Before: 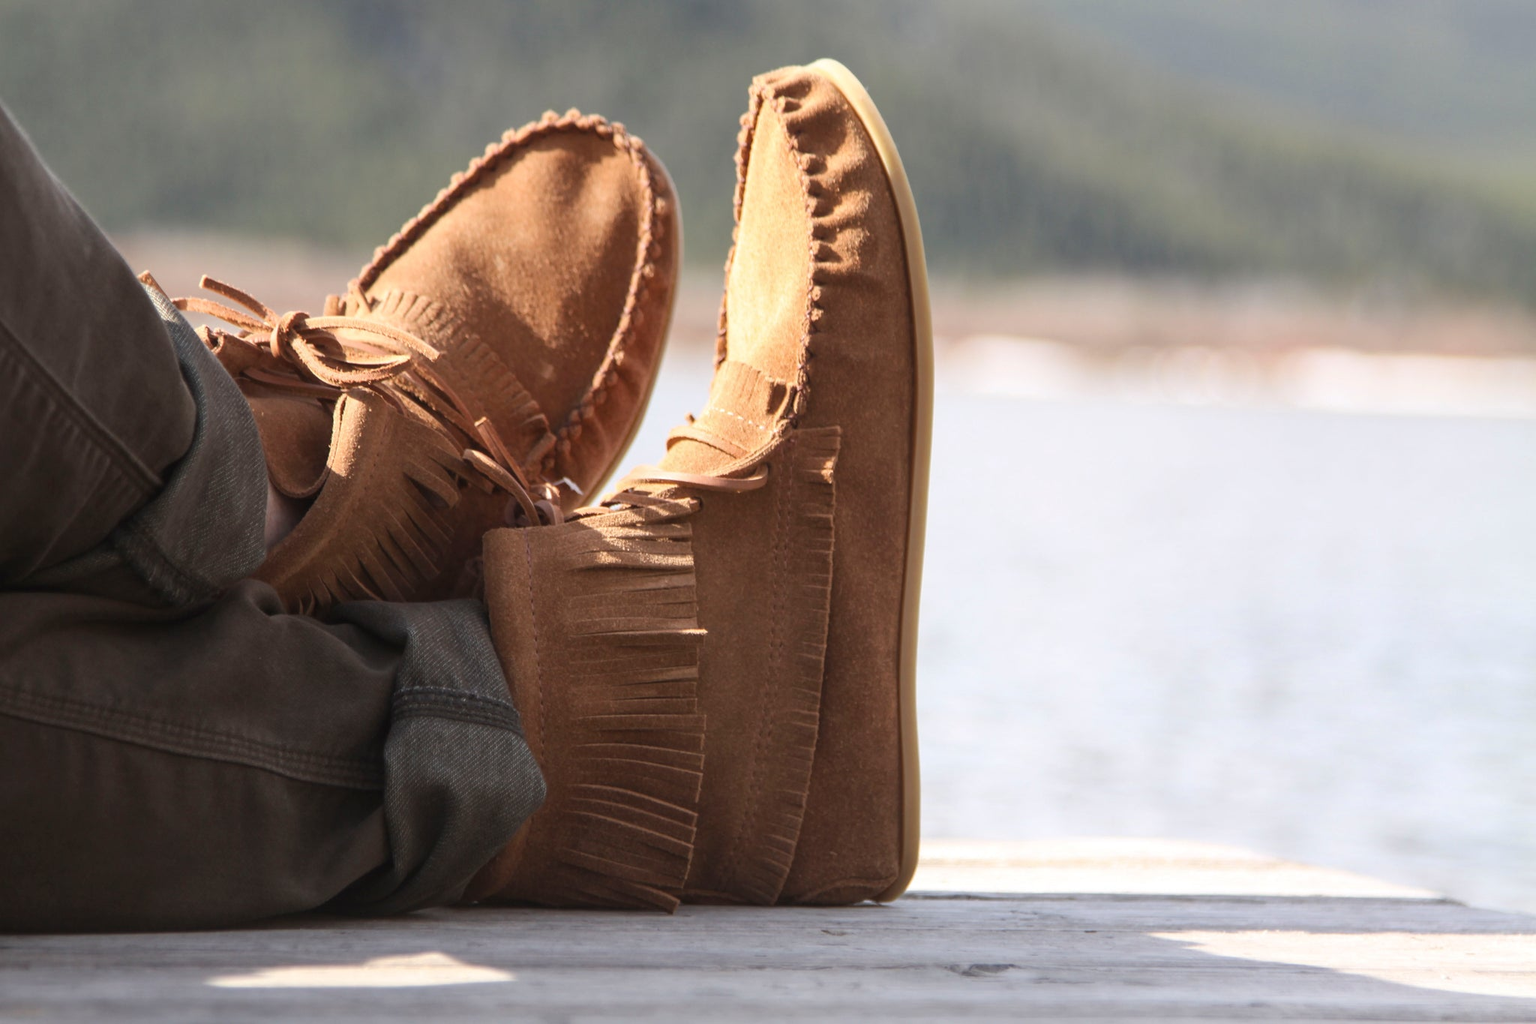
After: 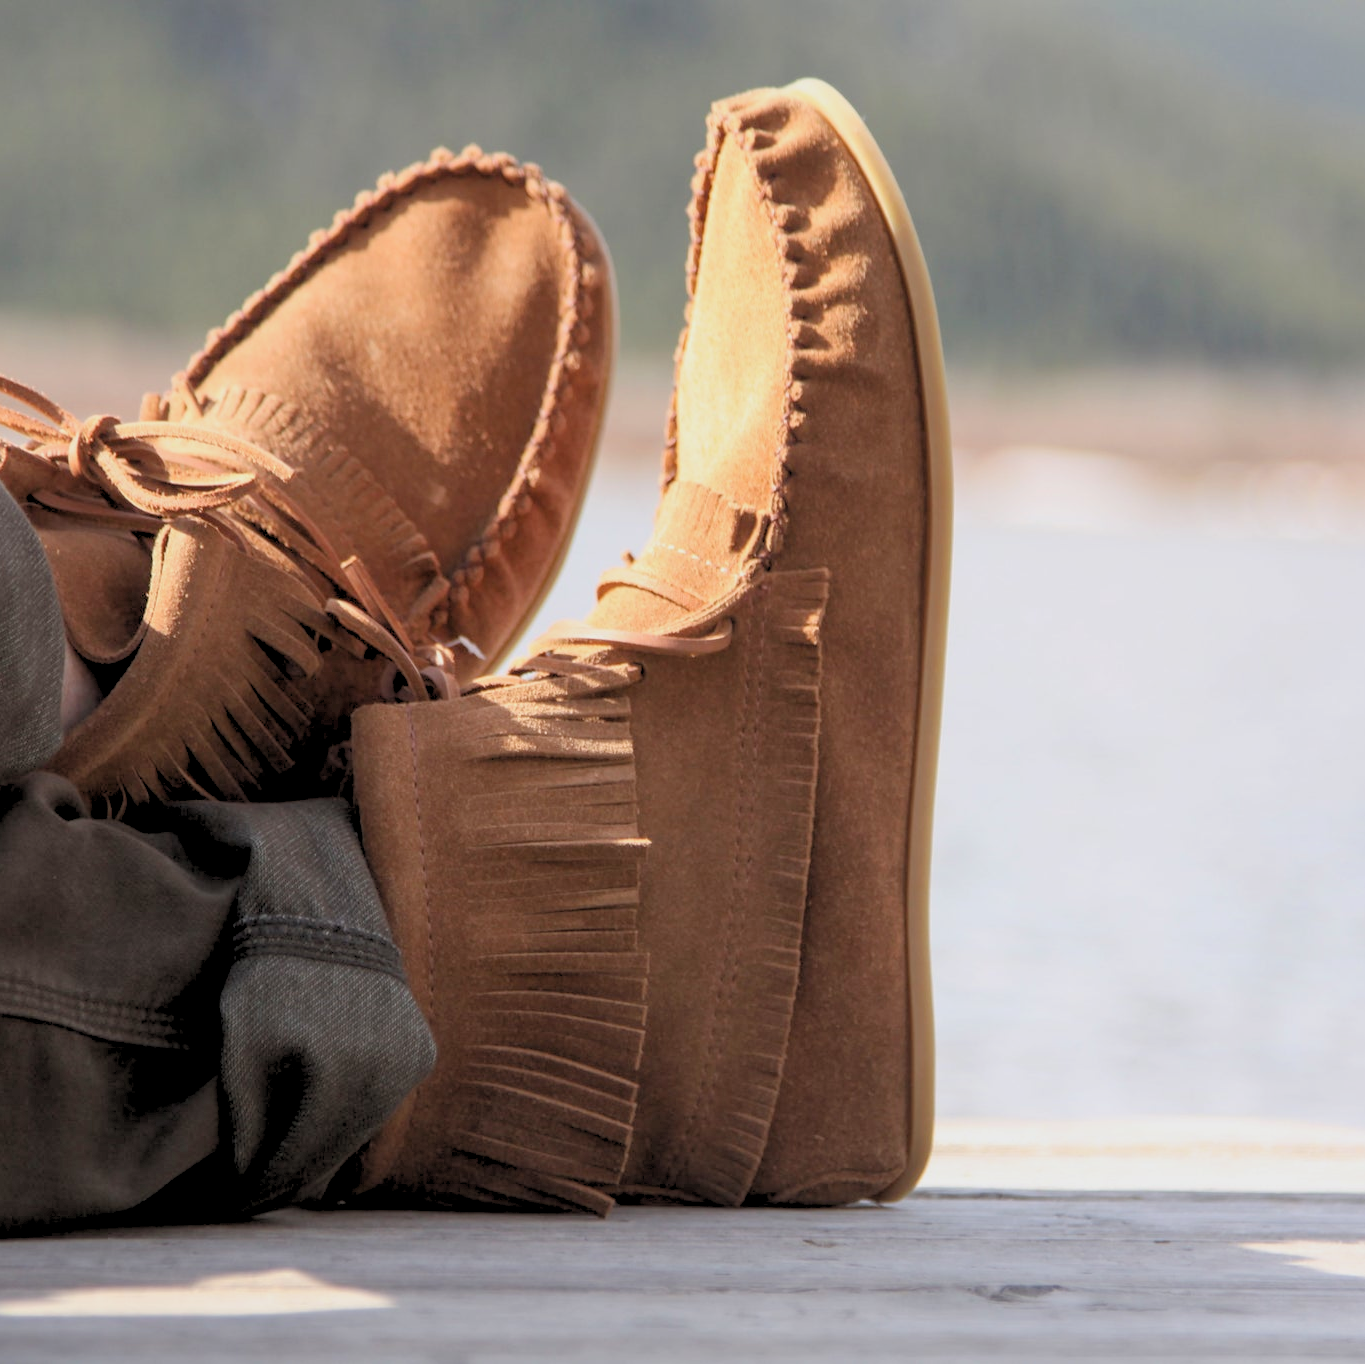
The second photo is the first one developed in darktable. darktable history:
crop and rotate: left 14.292%, right 19.041%
rgb levels: preserve colors sum RGB, levels [[0.038, 0.433, 0.934], [0, 0.5, 1], [0, 0.5, 1]]
